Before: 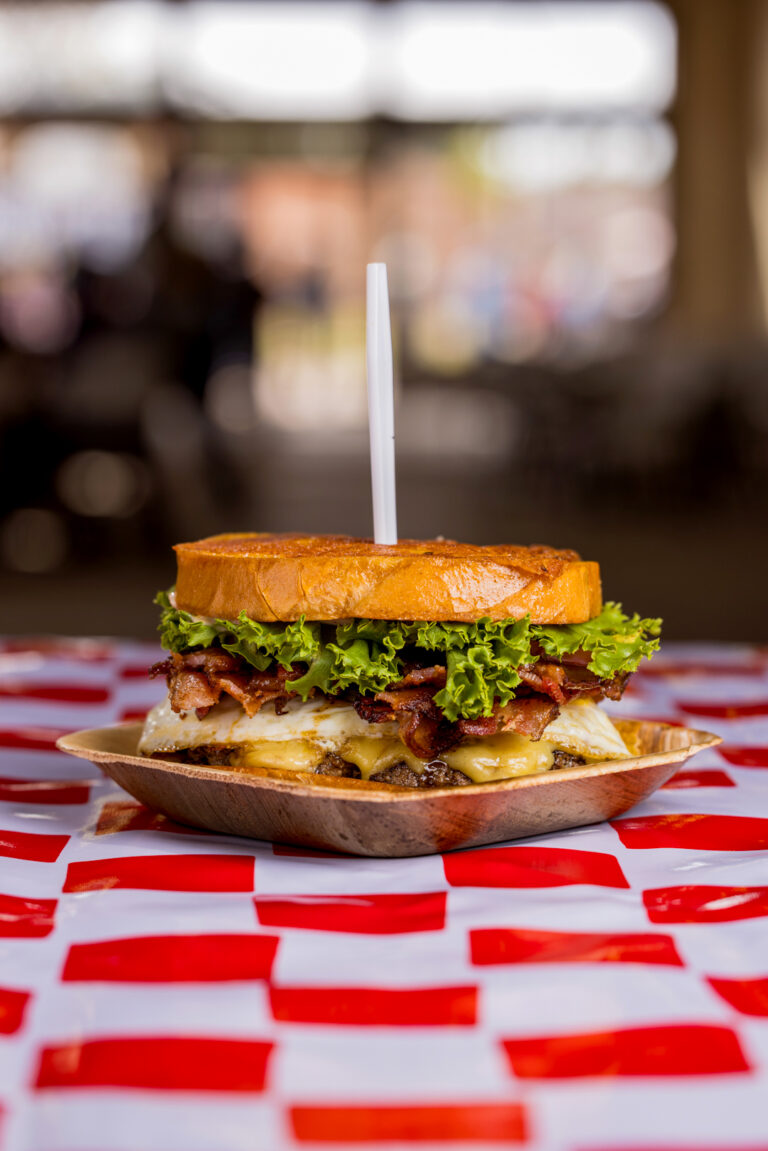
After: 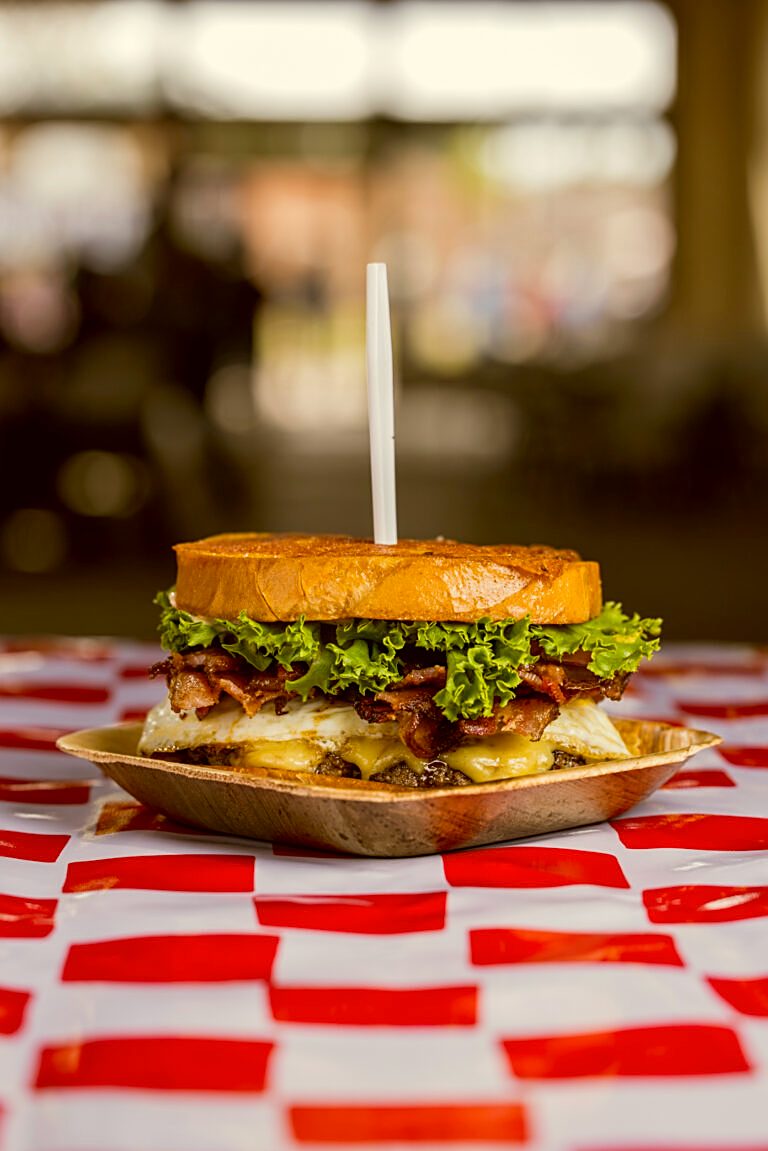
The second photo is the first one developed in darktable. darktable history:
sharpen: on, module defaults
color correction: highlights a* -1.43, highlights b* 10.12, shadows a* 0.395, shadows b* 19.35
